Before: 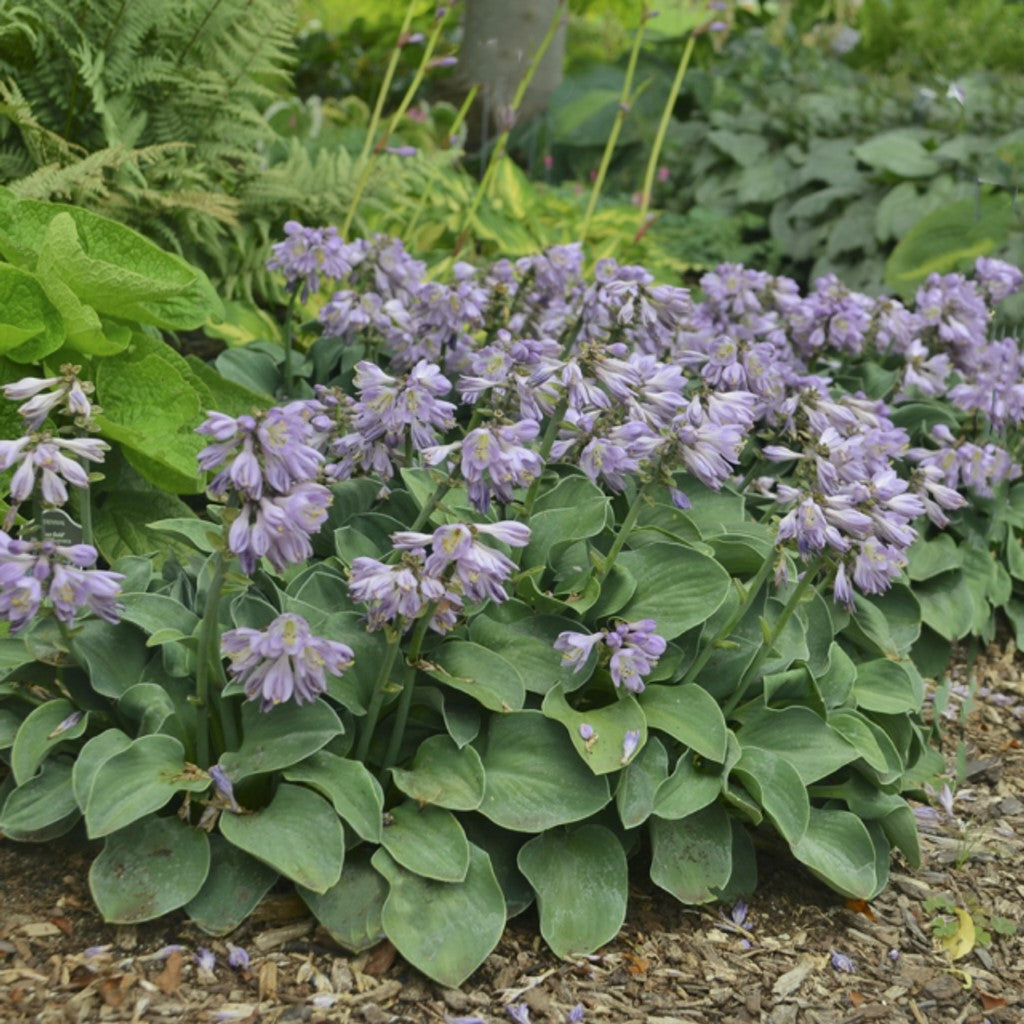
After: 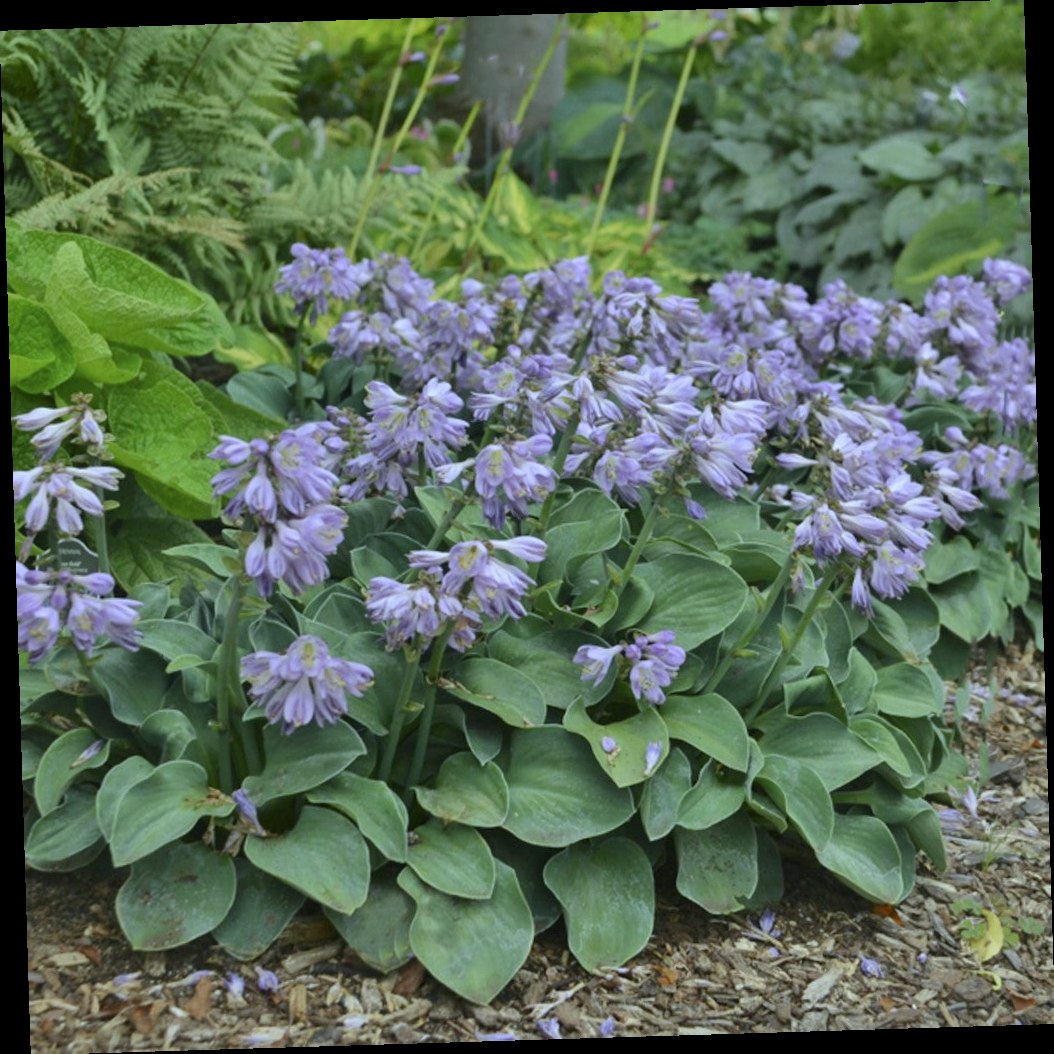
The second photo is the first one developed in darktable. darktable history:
white balance: red 0.931, blue 1.11
rotate and perspective: rotation -1.75°, automatic cropping off
